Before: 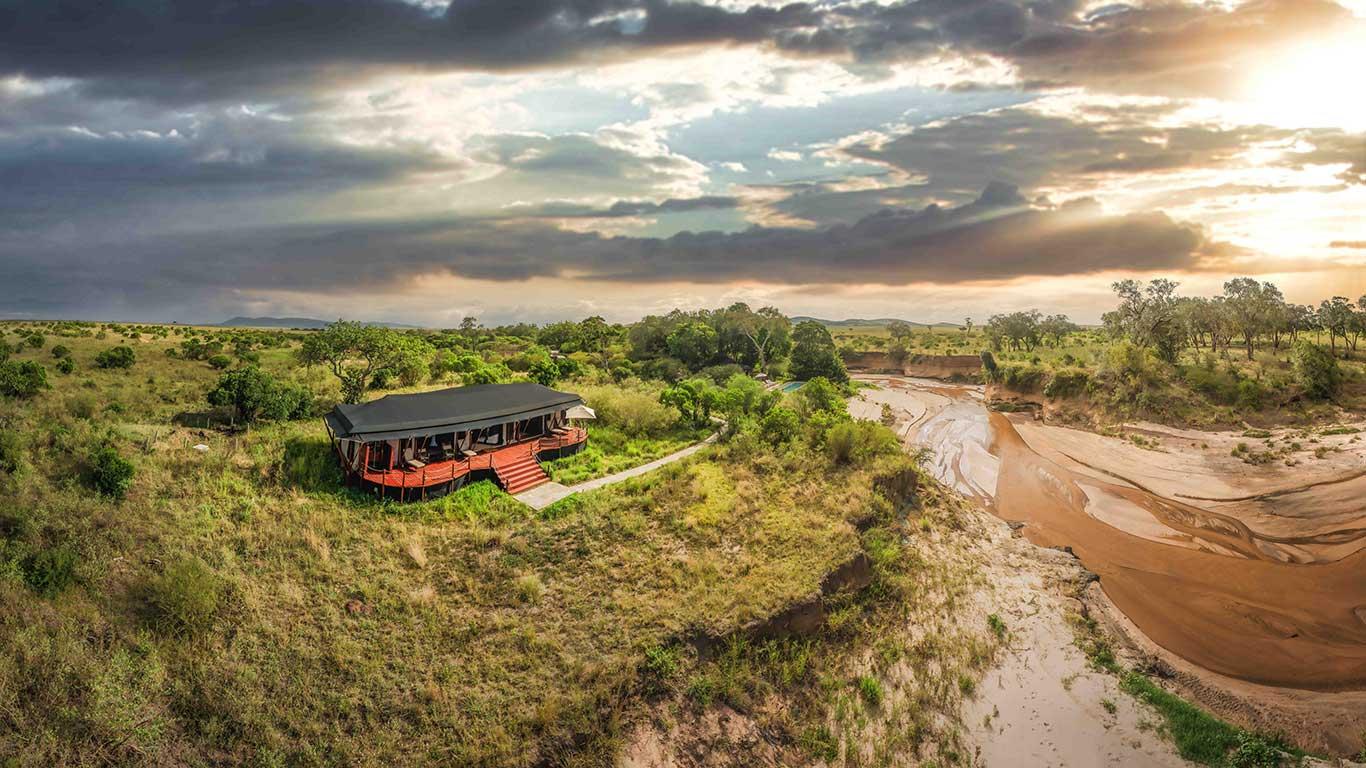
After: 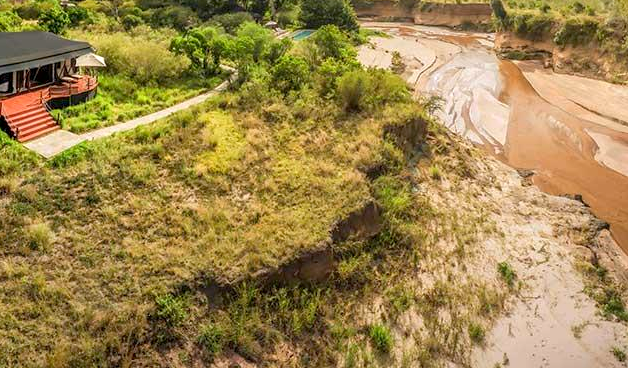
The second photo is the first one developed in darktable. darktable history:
crop: left 35.907%, top 45.898%, right 18.068%, bottom 6.101%
exposure: black level correction 0.005, exposure 0.283 EV, compensate exposure bias true, compensate highlight preservation false
